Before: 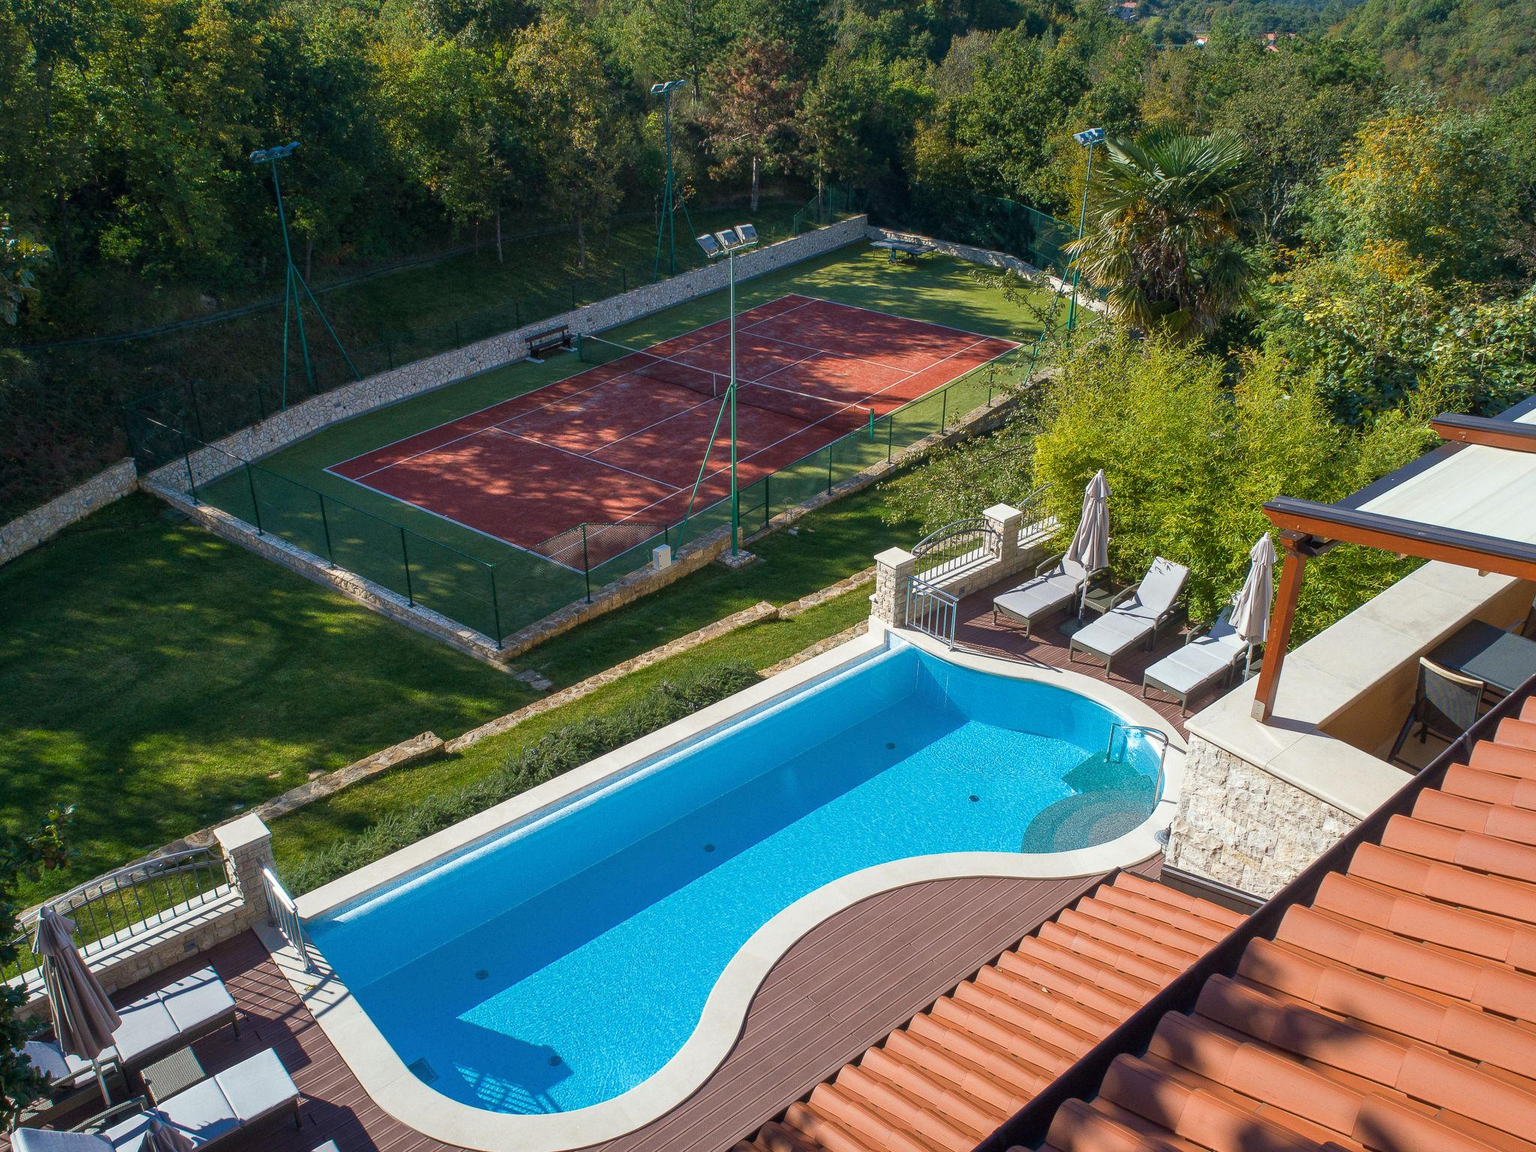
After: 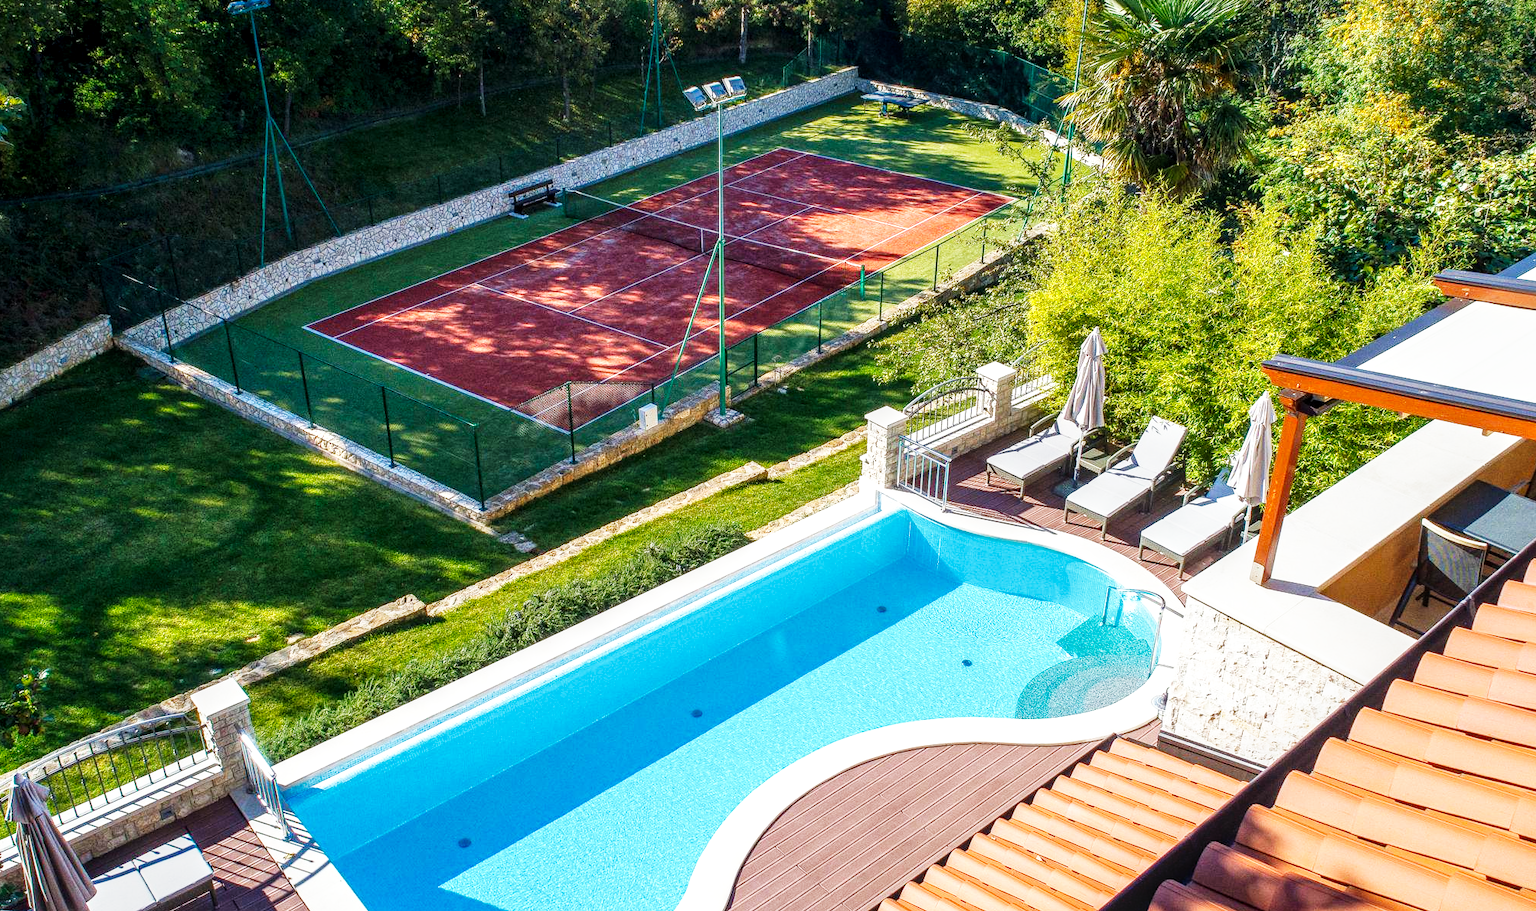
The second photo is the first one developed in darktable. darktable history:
local contrast: on, module defaults
crop and rotate: left 1.799%, top 12.971%, right 0.237%, bottom 9.459%
base curve: curves: ch0 [(0, 0) (0.007, 0.004) (0.027, 0.03) (0.046, 0.07) (0.207, 0.54) (0.442, 0.872) (0.673, 0.972) (1, 1)], preserve colors none
